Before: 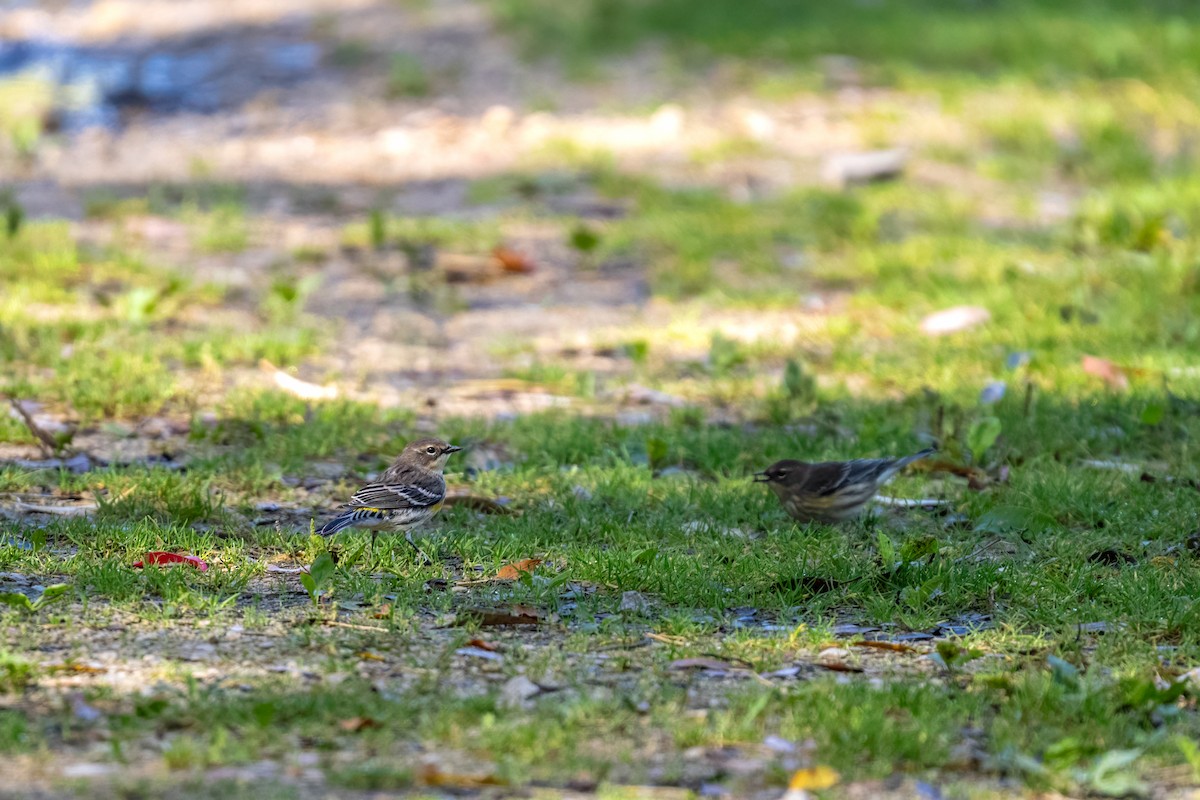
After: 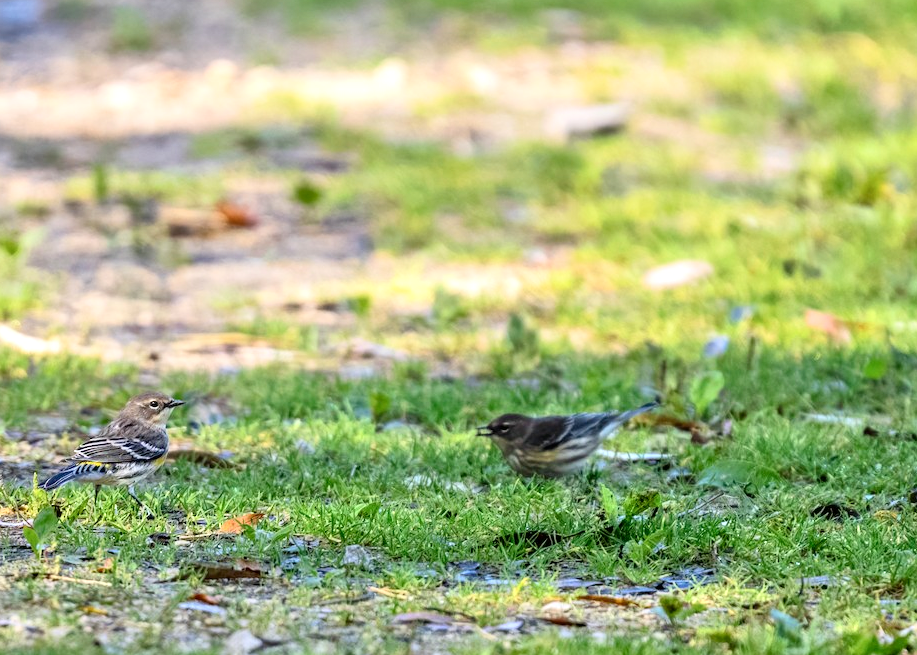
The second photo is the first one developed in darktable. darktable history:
contrast brightness saturation: contrast 0.22
crop: left 23.095%, top 5.827%, bottom 11.854%
tone equalizer: -7 EV 0.15 EV, -6 EV 0.6 EV, -5 EV 1.15 EV, -4 EV 1.33 EV, -3 EV 1.15 EV, -2 EV 0.6 EV, -1 EV 0.15 EV, mask exposure compensation -0.5 EV
